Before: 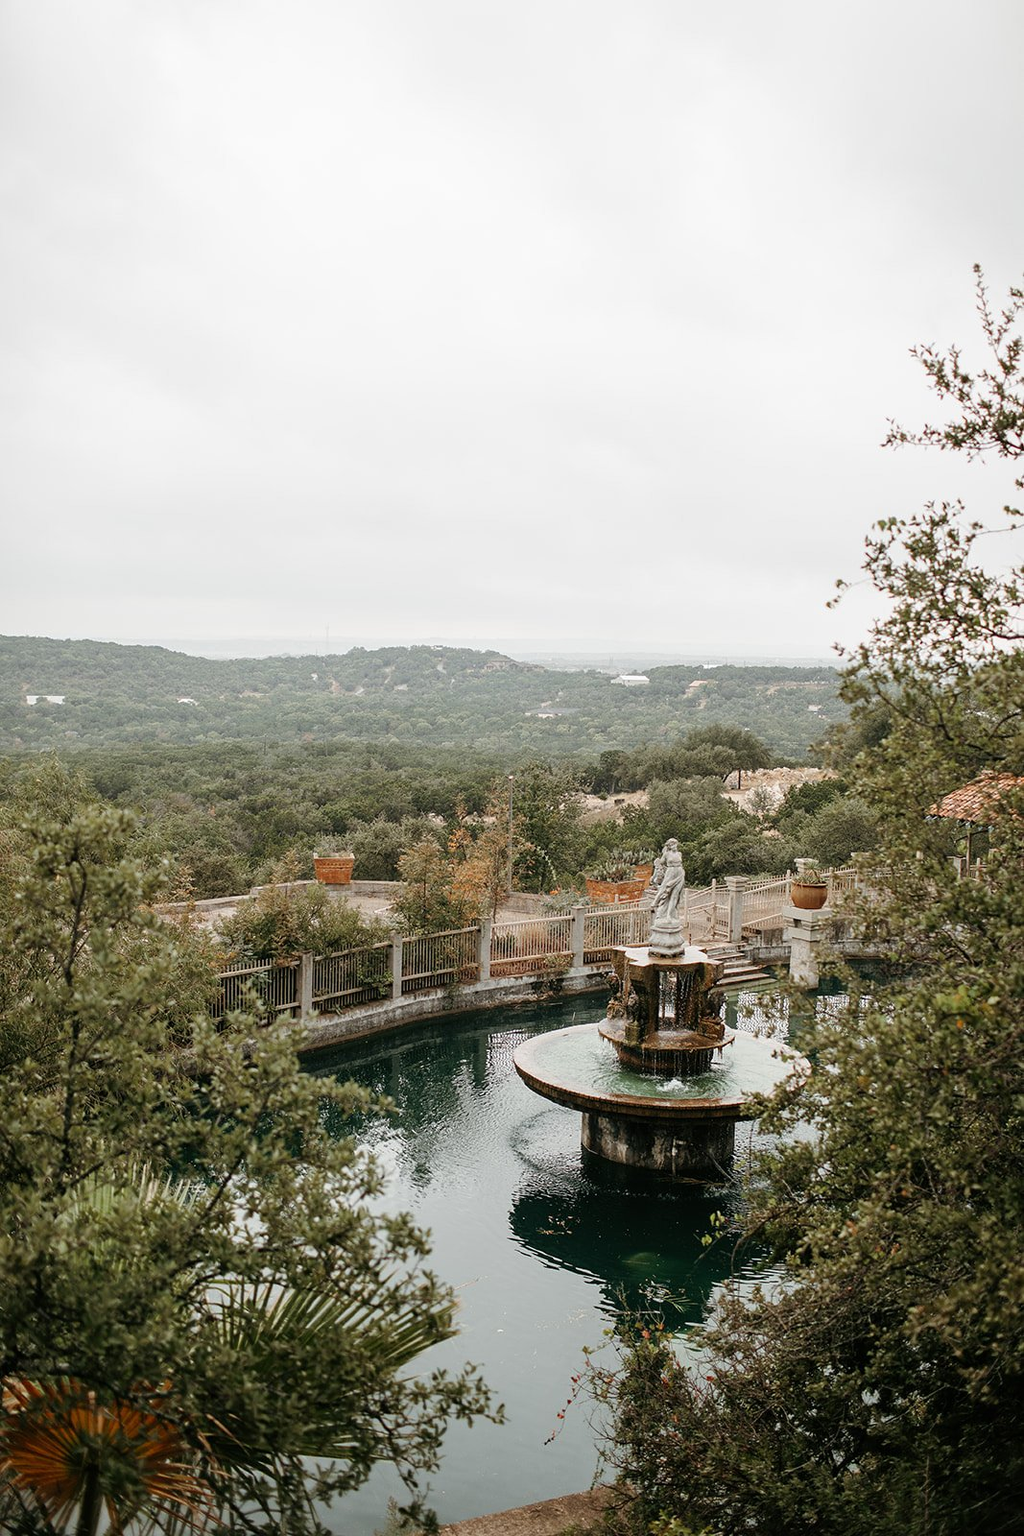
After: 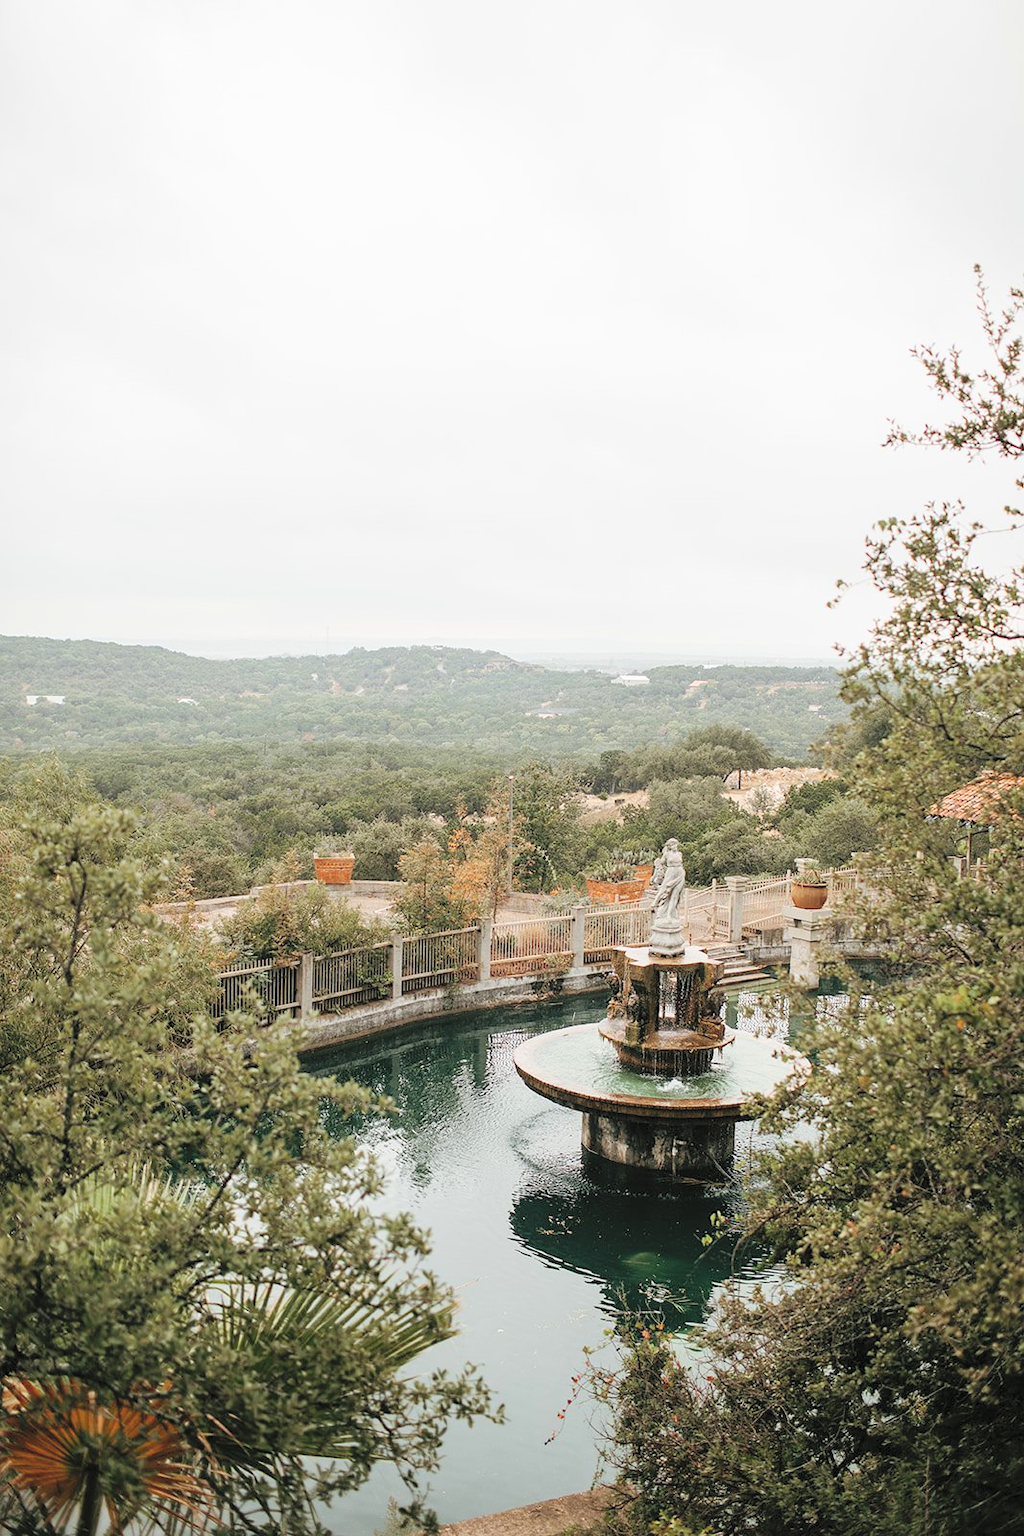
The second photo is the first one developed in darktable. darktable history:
contrast brightness saturation: contrast 0.098, brightness 0.3, saturation 0.145
